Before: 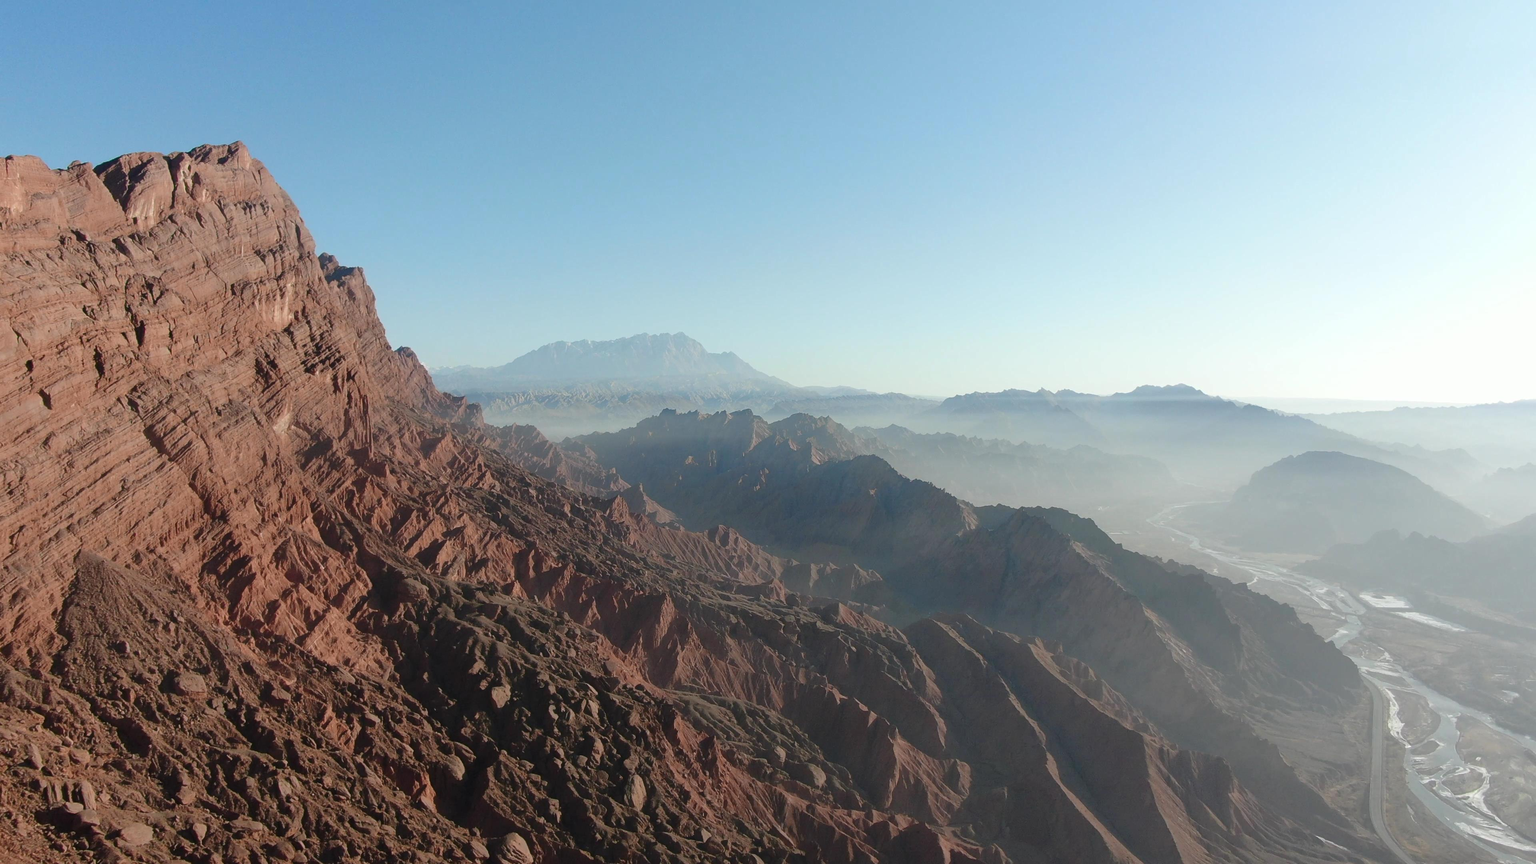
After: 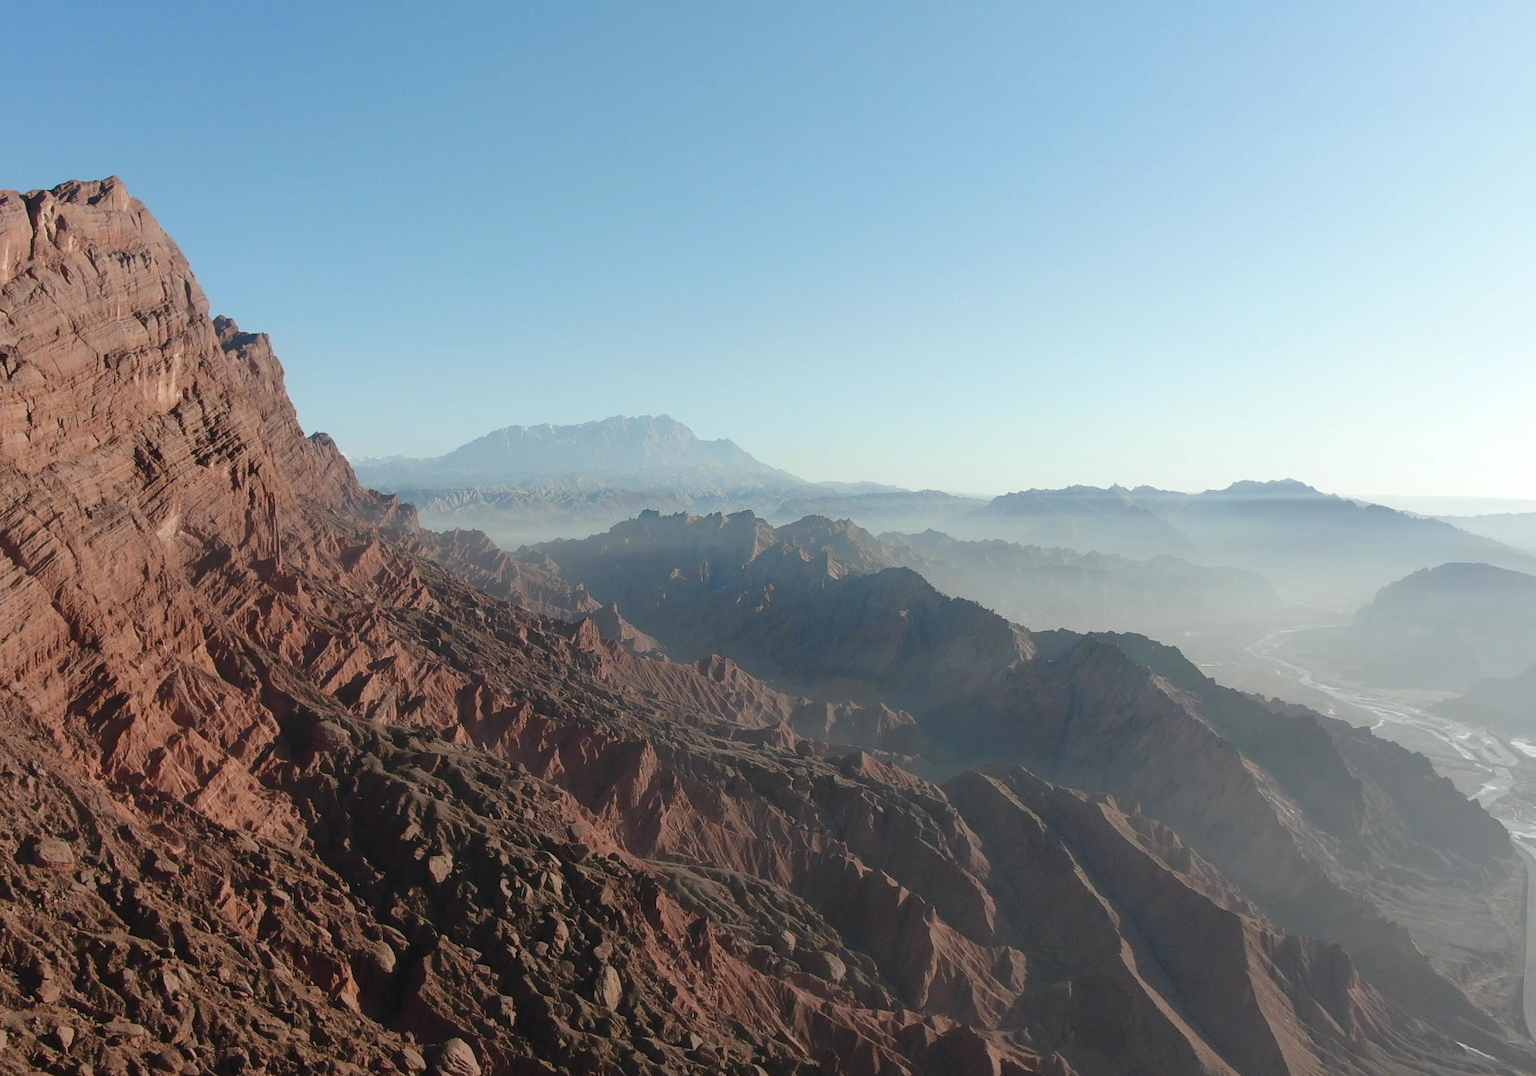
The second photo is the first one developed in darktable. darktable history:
crop and rotate: left 9.614%, right 10.137%
